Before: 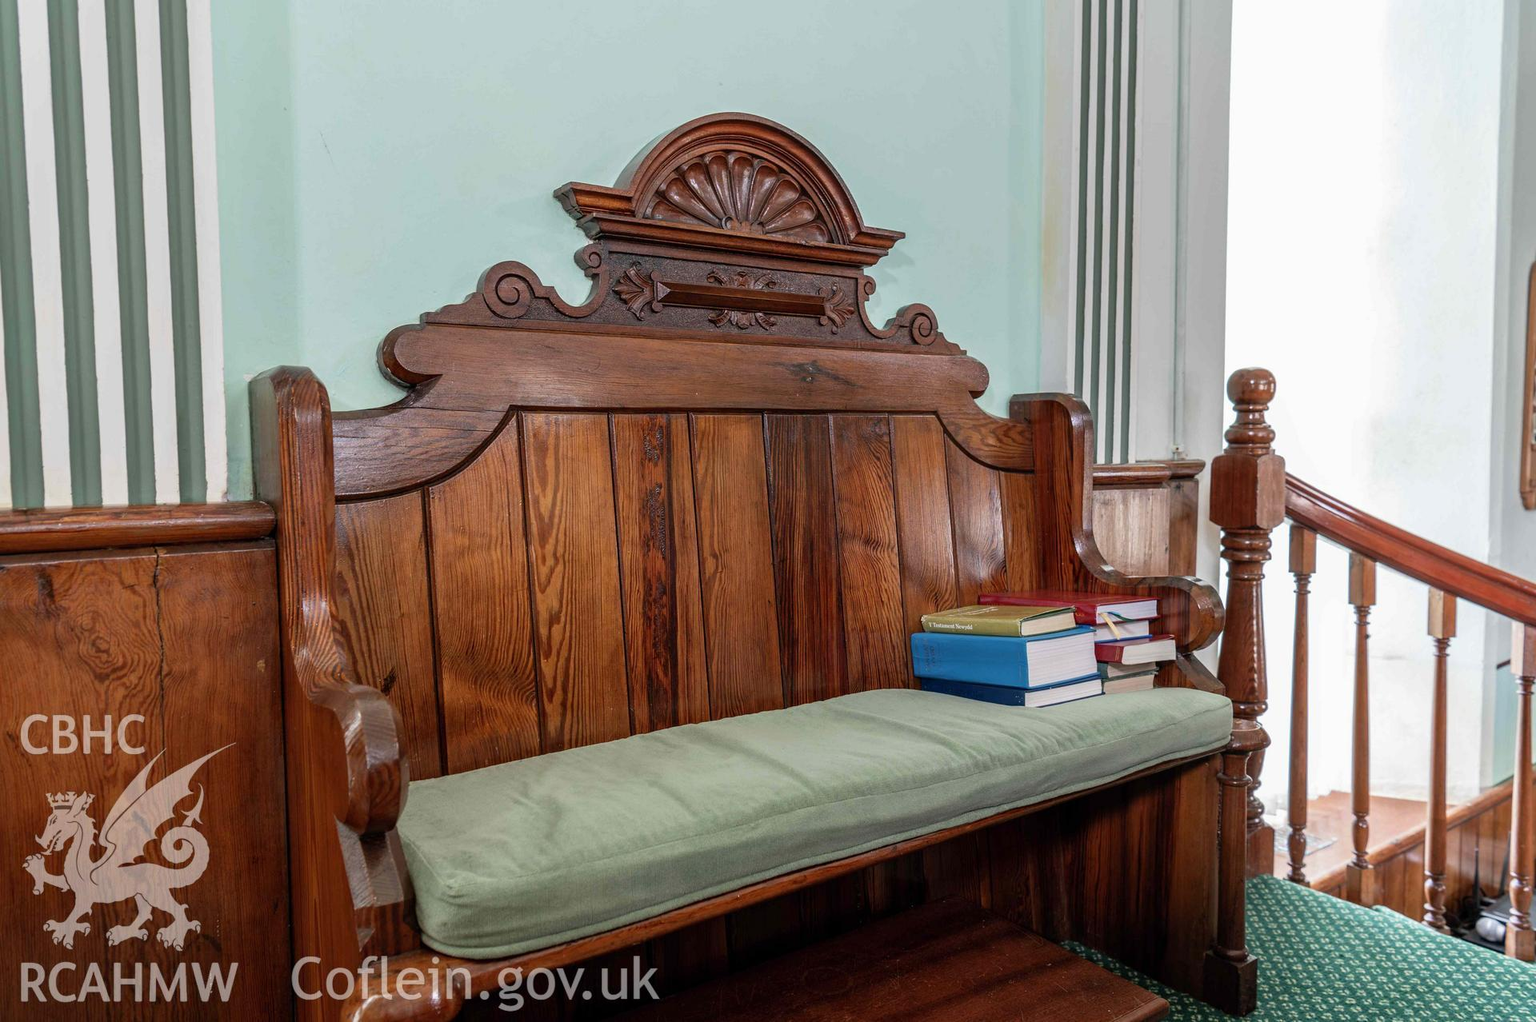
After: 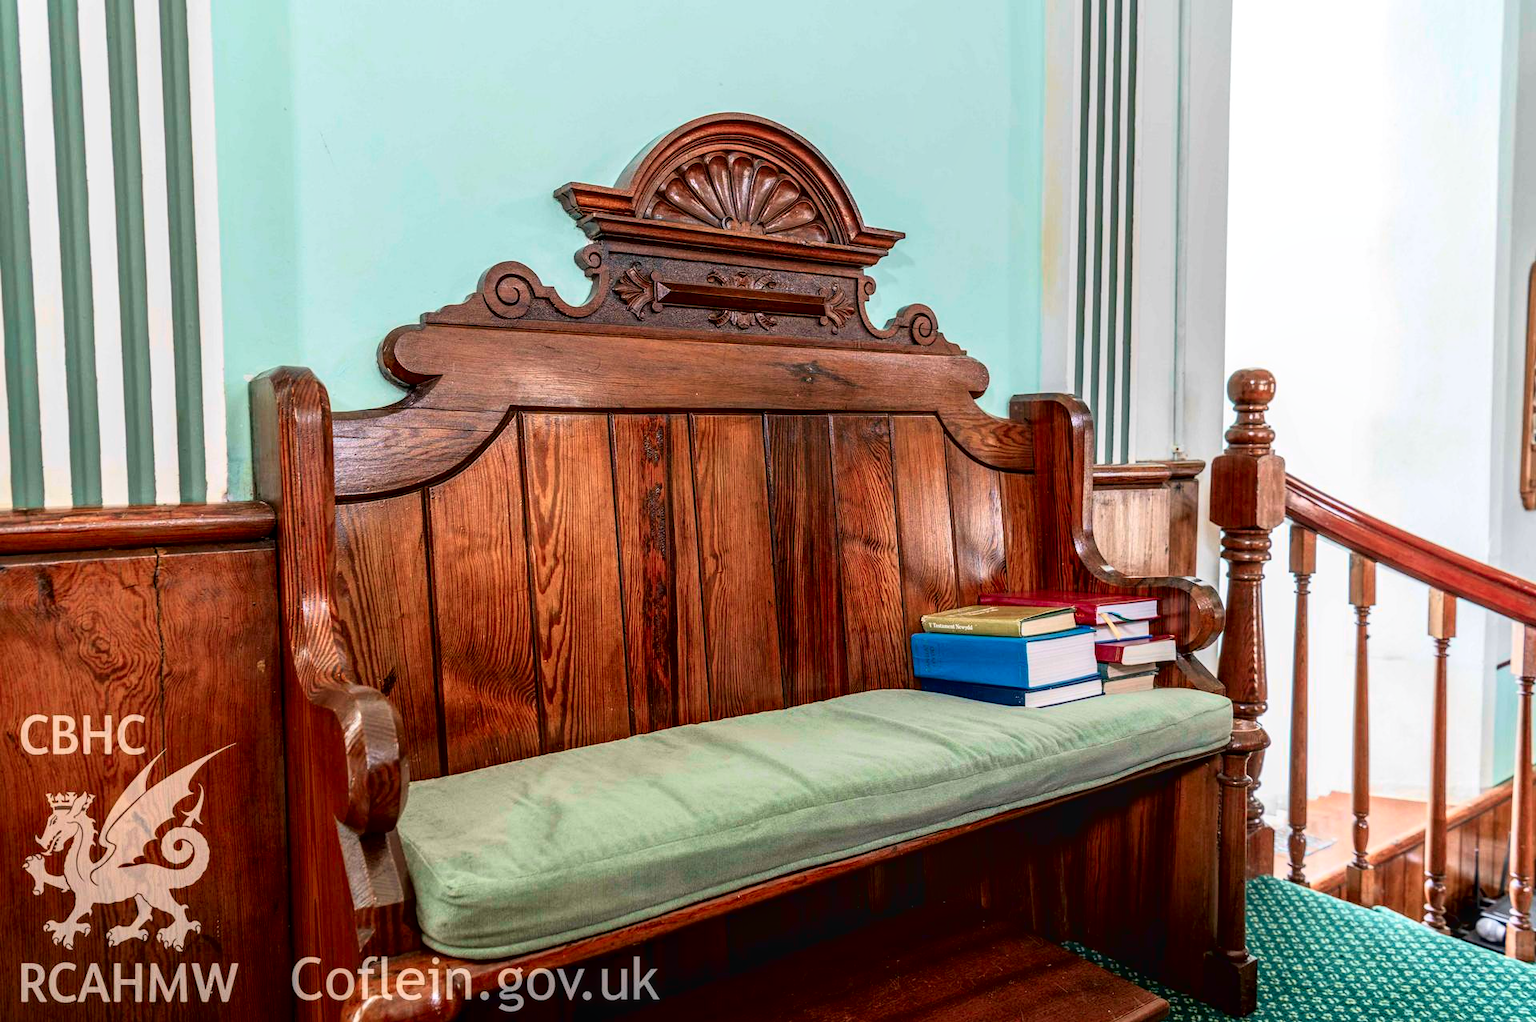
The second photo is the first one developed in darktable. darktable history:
tone curve: curves: ch0 [(0, 0.013) (0.054, 0.018) (0.205, 0.191) (0.289, 0.292) (0.39, 0.424) (0.493, 0.551) (0.647, 0.752) (0.796, 0.887) (1, 0.998)]; ch1 [(0, 0) (0.371, 0.339) (0.477, 0.452) (0.494, 0.495) (0.501, 0.501) (0.51, 0.516) (0.54, 0.557) (0.572, 0.605) (0.625, 0.687) (0.774, 0.841) (1, 1)]; ch2 [(0, 0) (0.32, 0.281) (0.403, 0.399) (0.441, 0.428) (0.47, 0.469) (0.498, 0.496) (0.524, 0.543) (0.551, 0.579) (0.633, 0.665) (0.7, 0.711) (1, 1)], color space Lab, independent channels, preserve colors none
local contrast: on, module defaults
